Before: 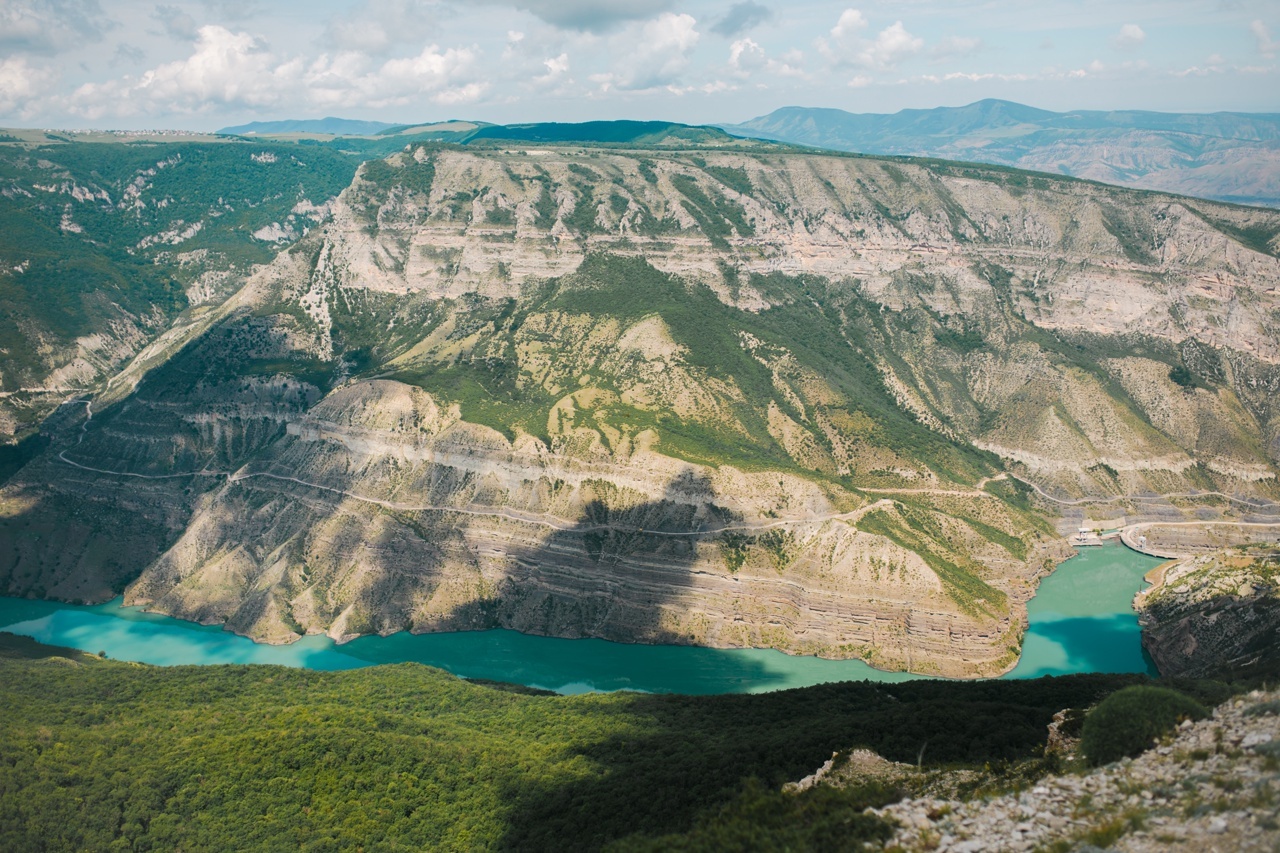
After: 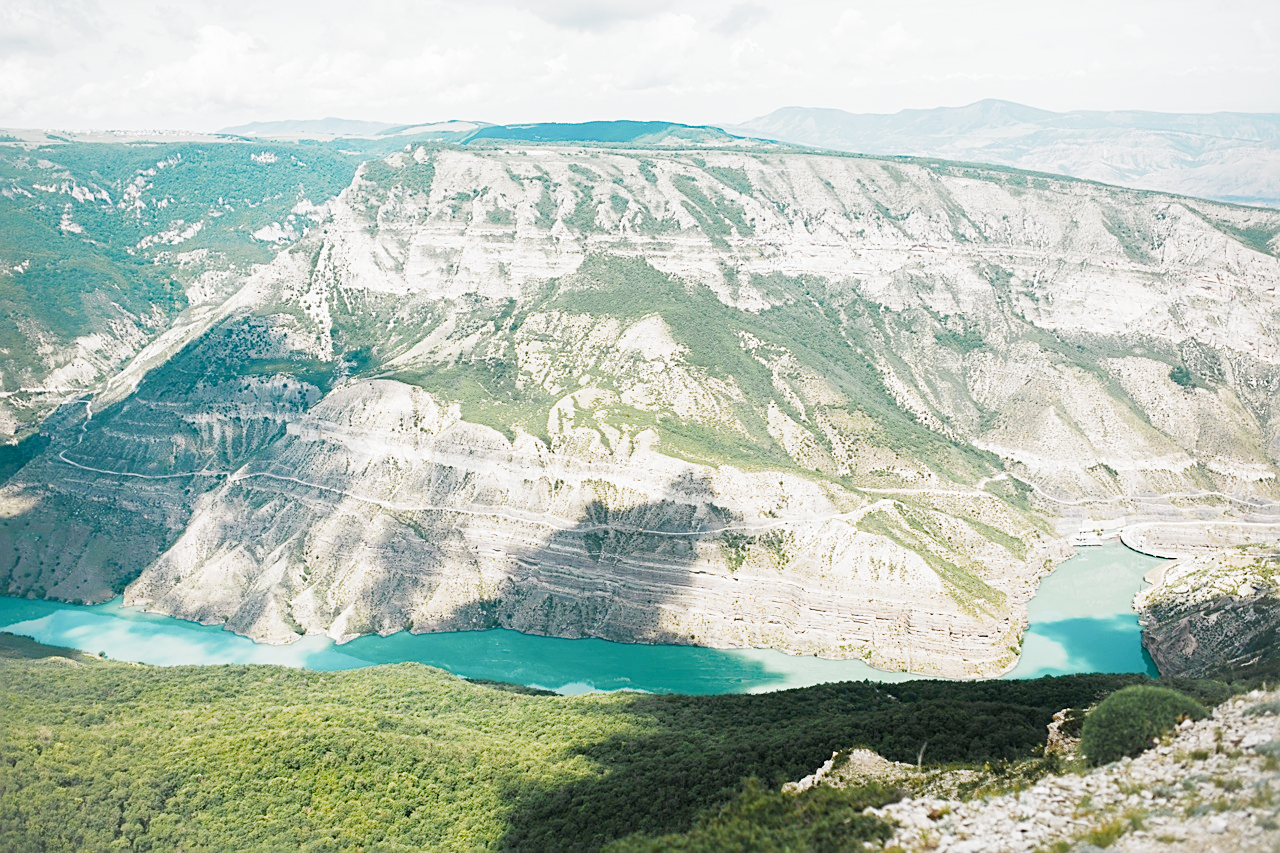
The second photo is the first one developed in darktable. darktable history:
sharpen: on, module defaults
filmic rgb: black relative exposure -7.65 EV, white relative exposure 4.56 EV, hardness 3.61, preserve chrominance no, color science v5 (2021), iterations of high-quality reconstruction 0
exposure: black level correction 0, exposure 1.908 EV, compensate highlight preservation false
